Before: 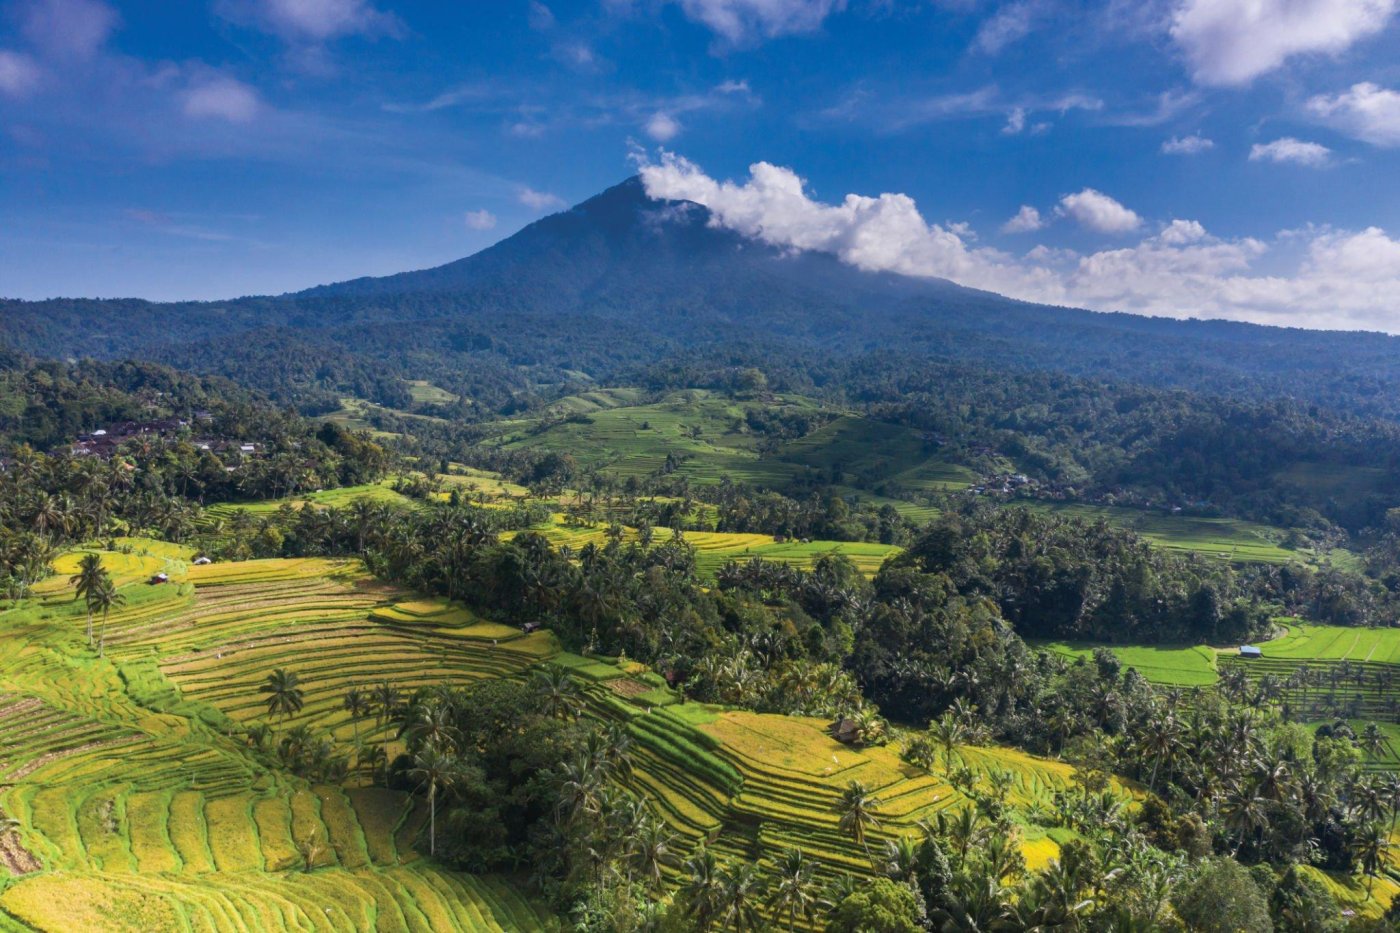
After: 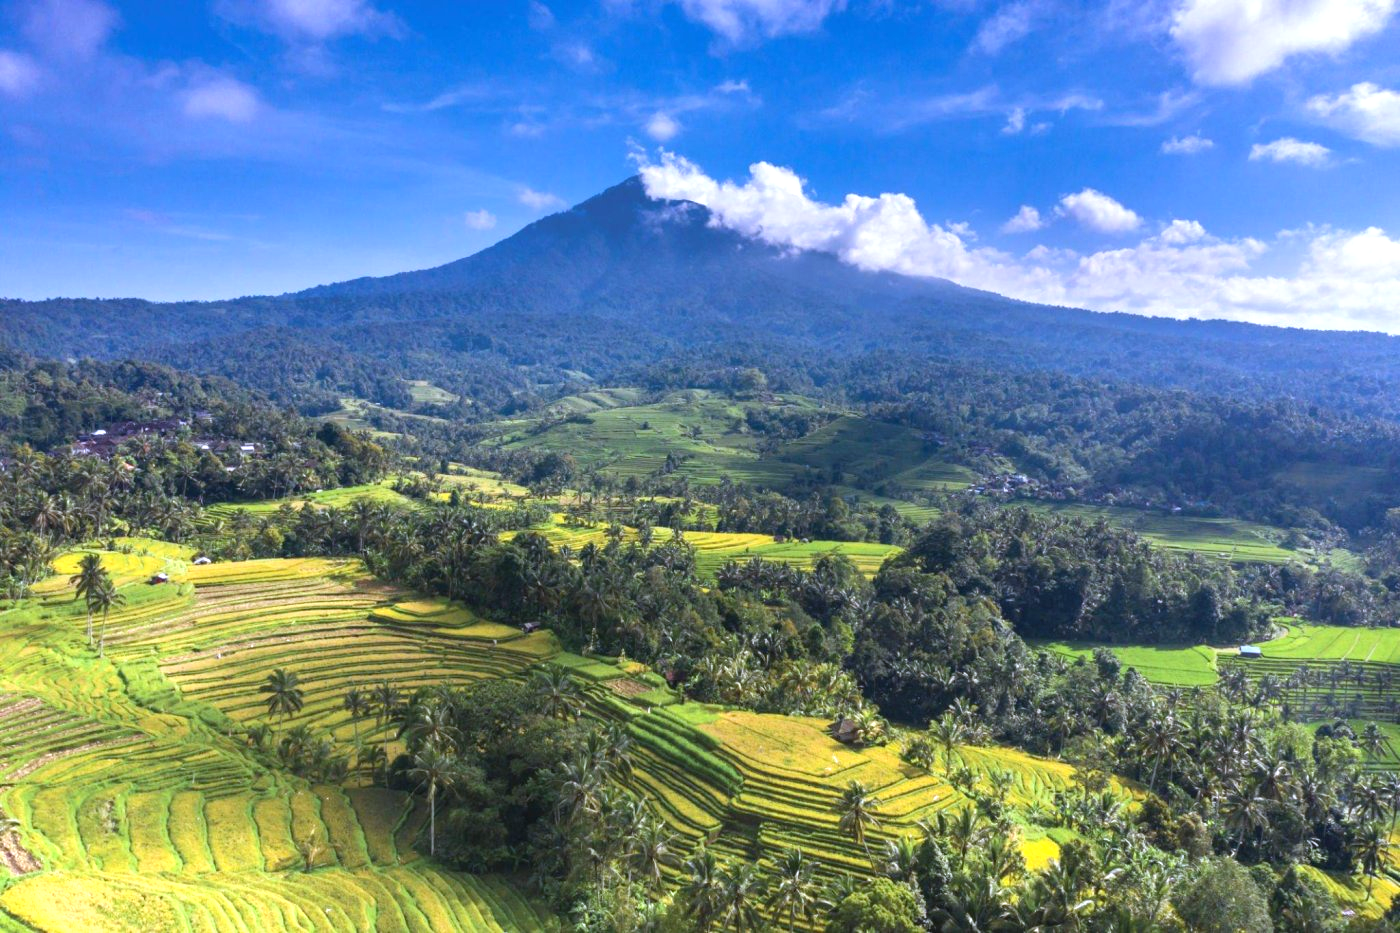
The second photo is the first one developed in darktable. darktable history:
white balance: red 0.967, blue 1.119, emerald 0.756
exposure: black level correction 0, exposure 0.7 EV, compensate exposure bias true, compensate highlight preservation false
